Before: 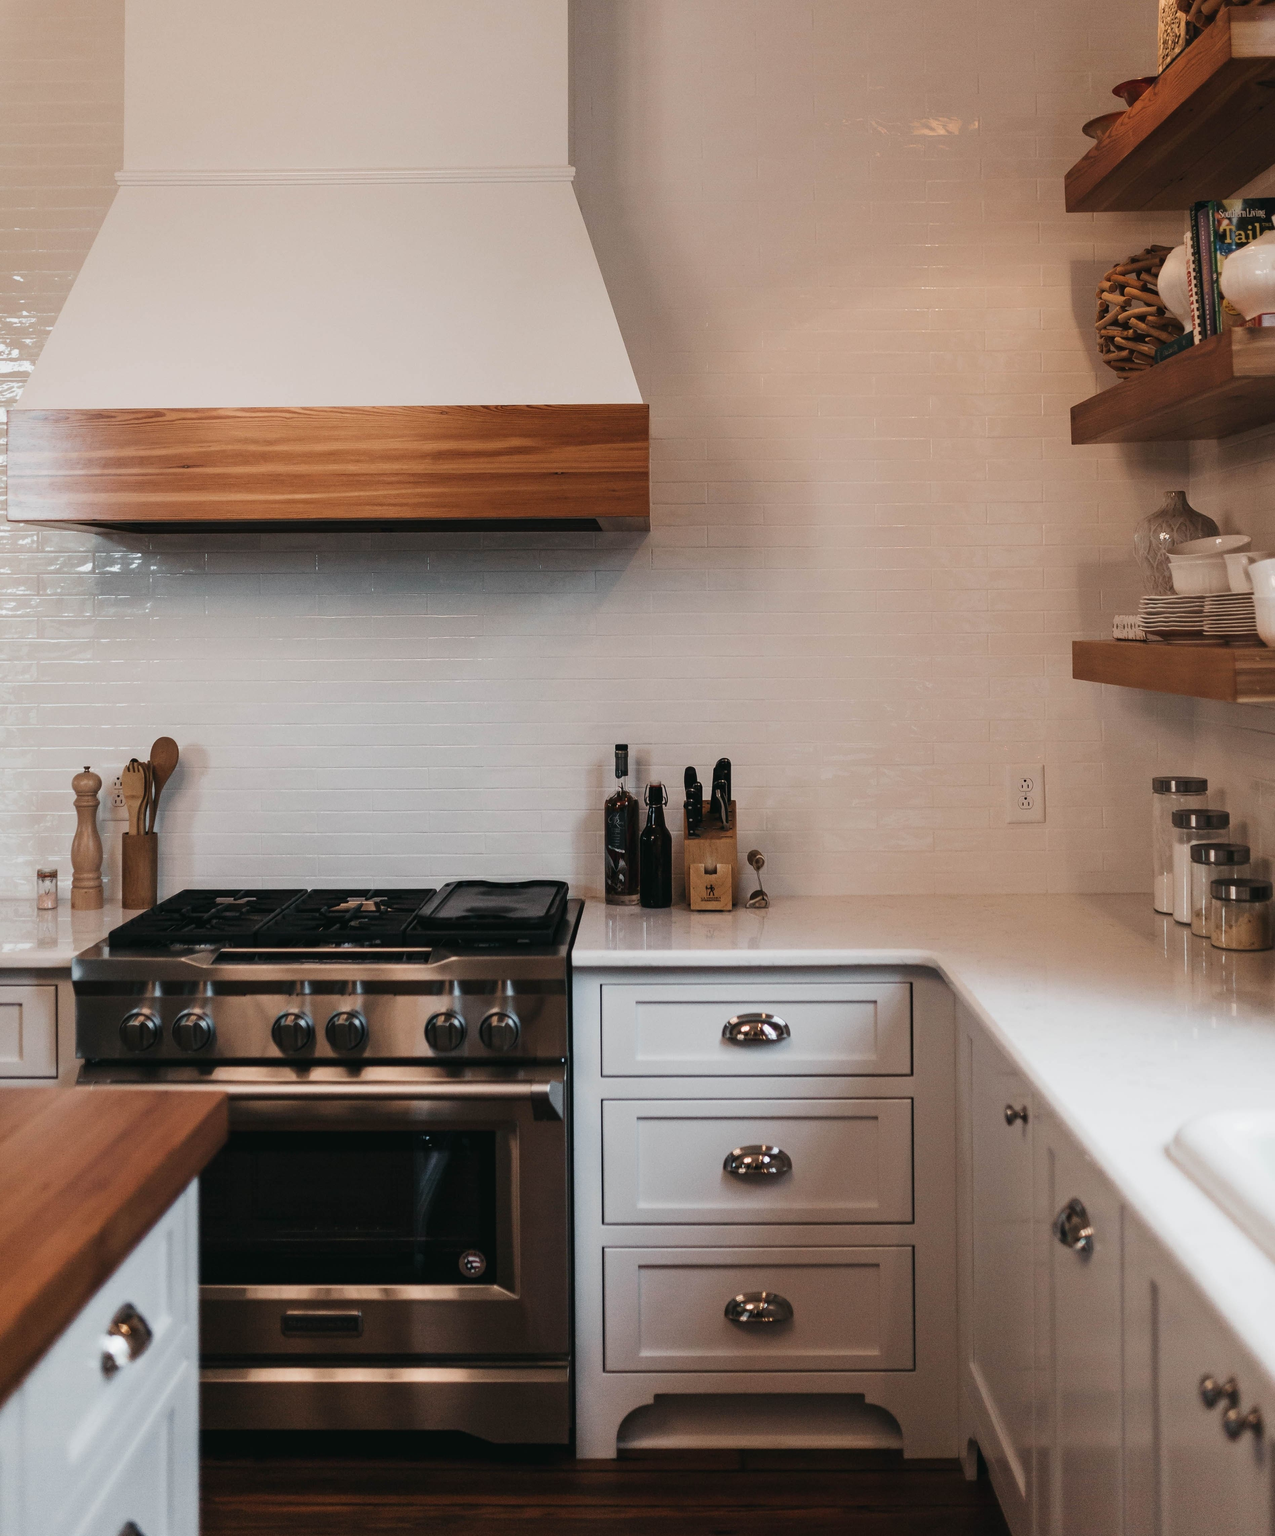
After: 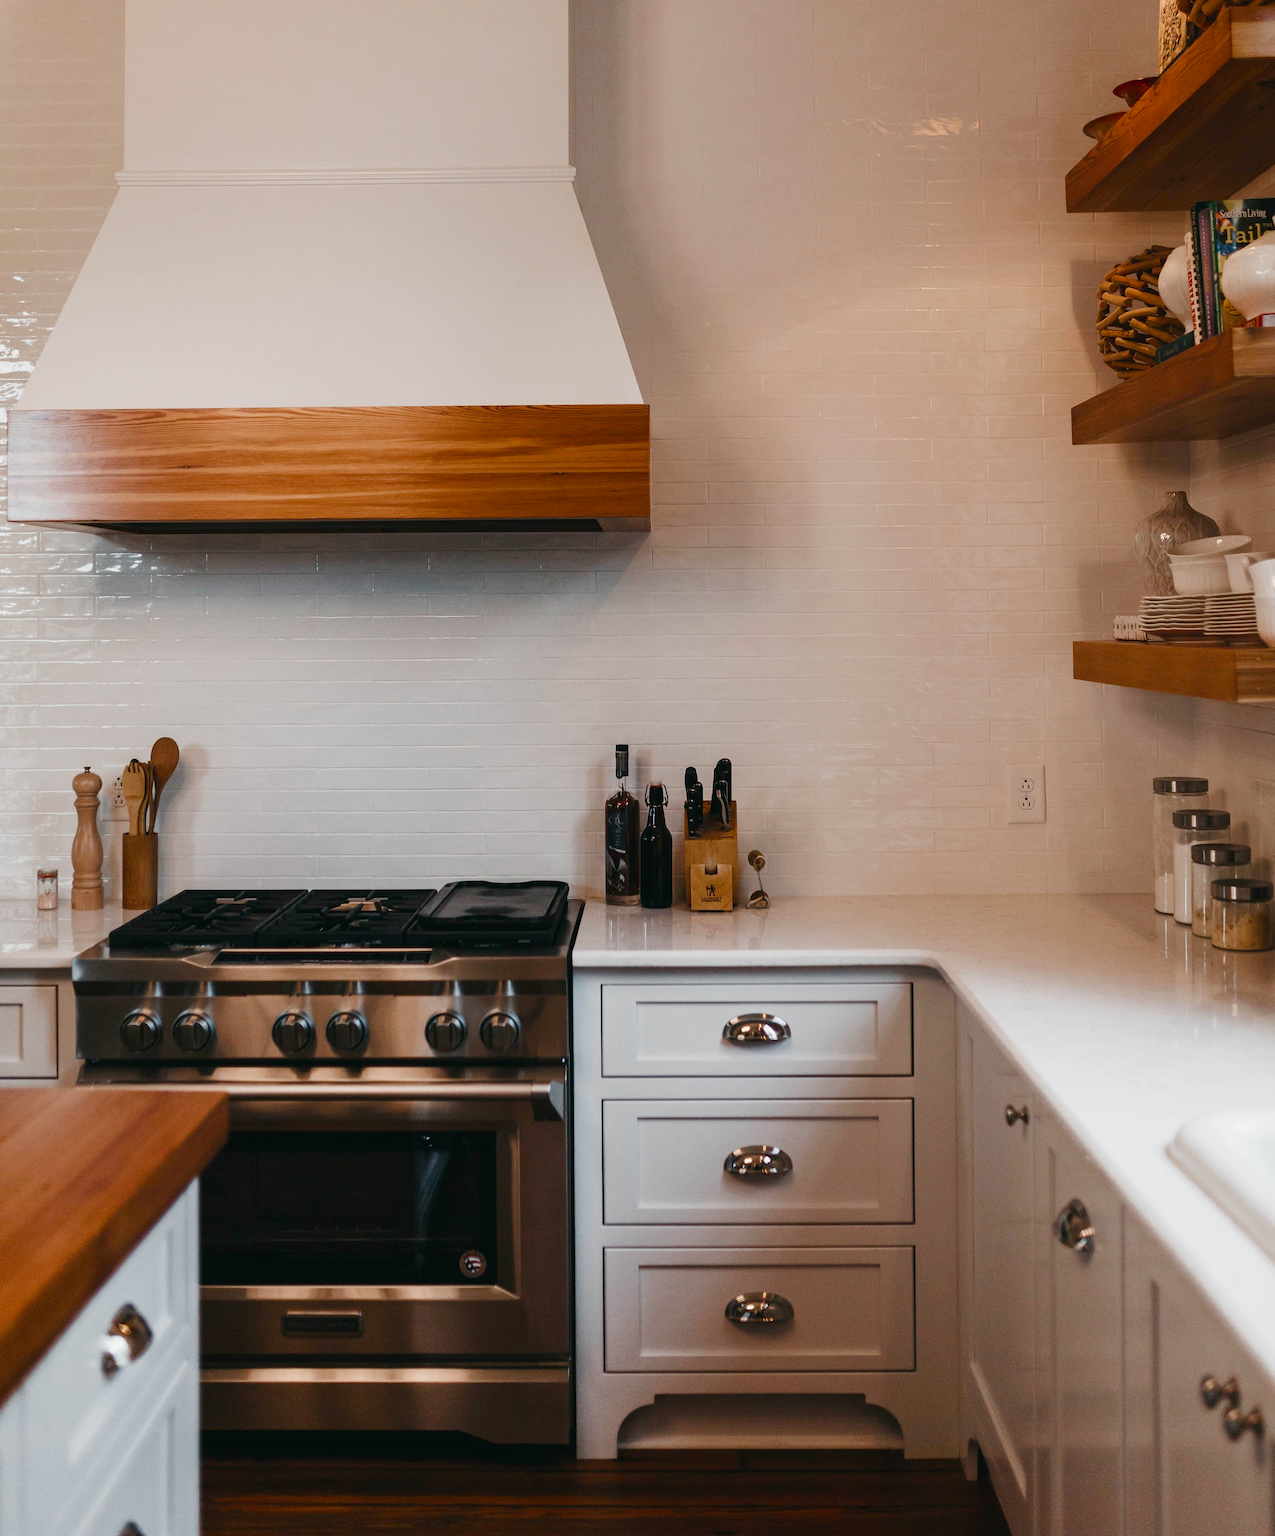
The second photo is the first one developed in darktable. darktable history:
color balance rgb: perceptual saturation grading › global saturation 20%, perceptual saturation grading › highlights -25.252%, perceptual saturation grading › shadows 49.614%
